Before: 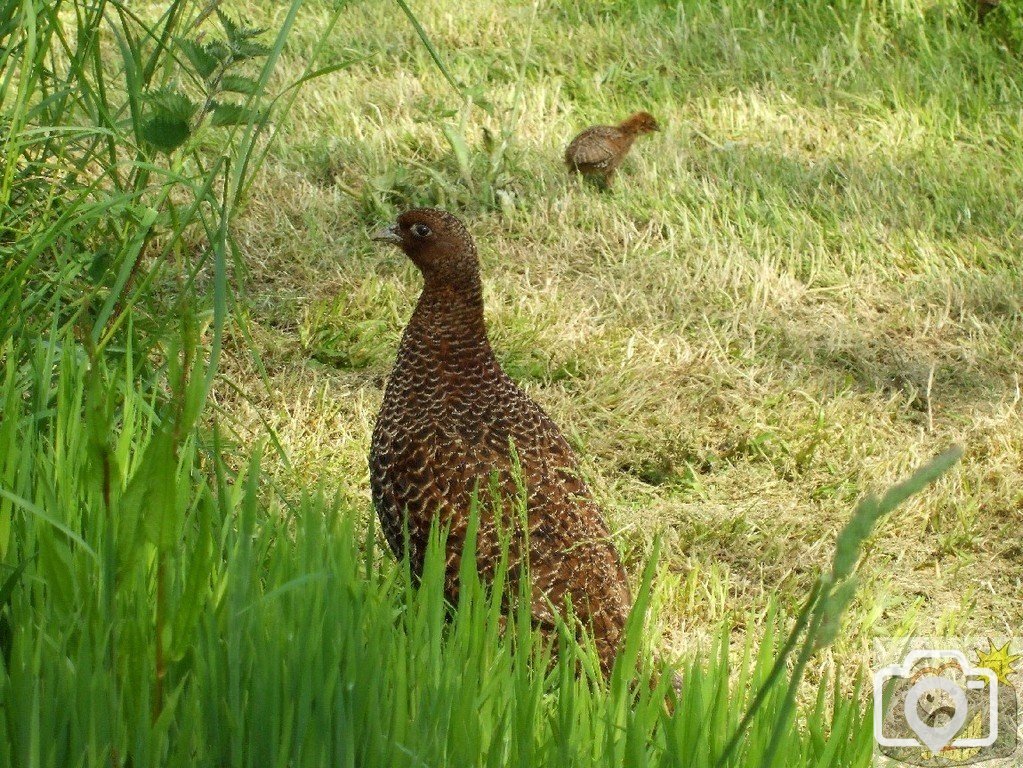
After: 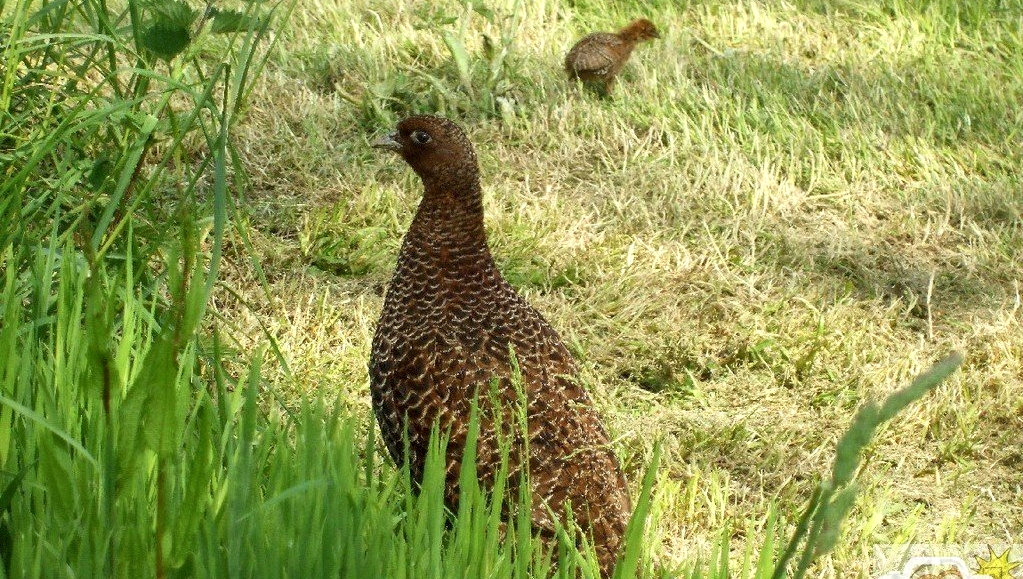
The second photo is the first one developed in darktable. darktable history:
local contrast: mode bilateral grid, contrast 21, coarseness 49, detail 132%, midtone range 0.2
crop and rotate: top 12.111%, bottom 12.466%
color zones: curves: ch0 [(0.203, 0.433) (0.607, 0.517) (0.697, 0.696) (0.705, 0.897)], mix -136.54%
